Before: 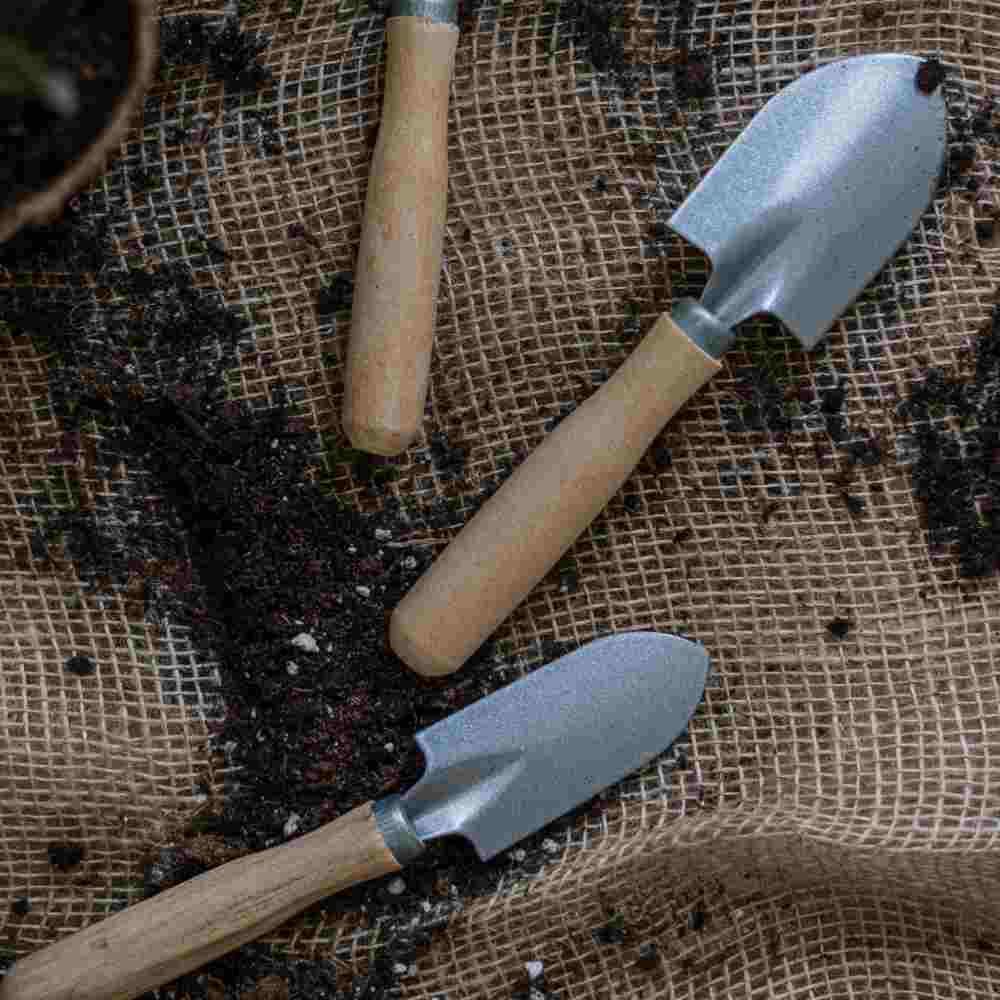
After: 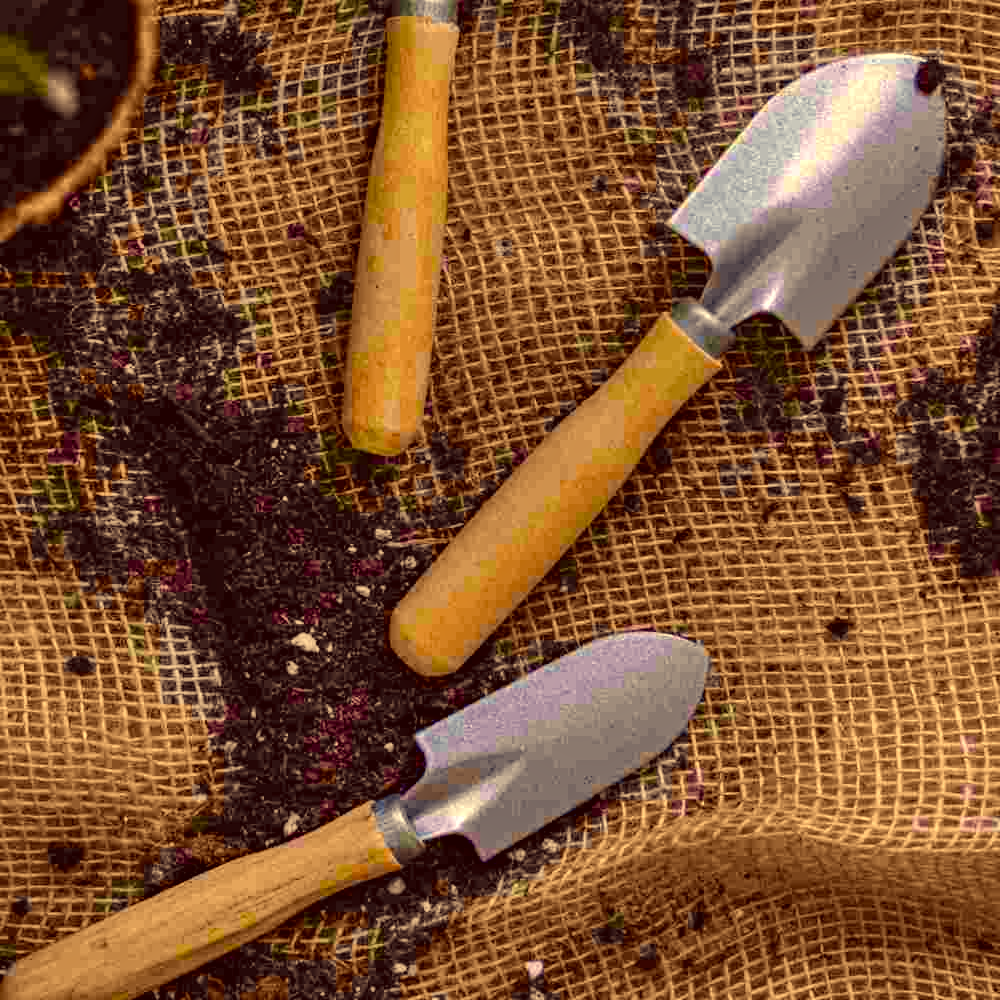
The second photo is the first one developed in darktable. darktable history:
exposure: black level correction 0, exposure 0.5 EV, compensate highlight preservation false
color balance rgb: perceptual saturation grading › global saturation 25.305%, global vibrance 20%
color correction: highlights a* 9.79, highlights b* 38.86, shadows a* 14.79, shadows b* 3.26
shadows and highlights: soften with gaussian
haze removal: compatibility mode true, adaptive false
